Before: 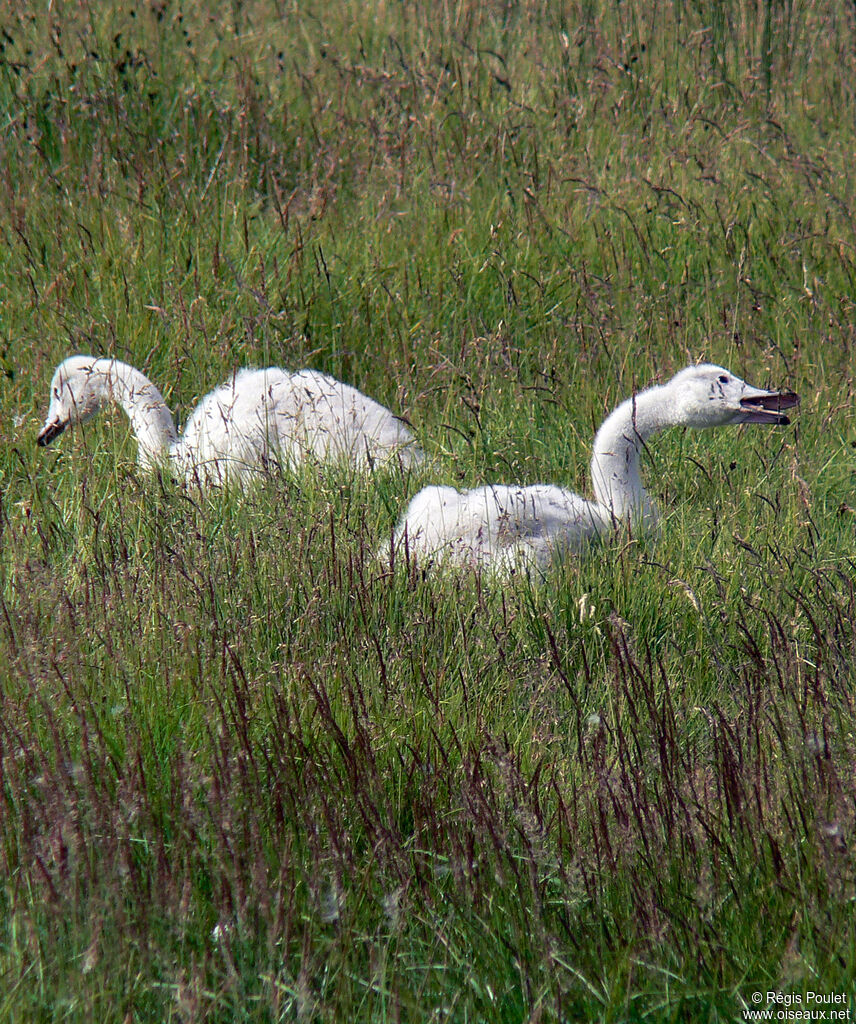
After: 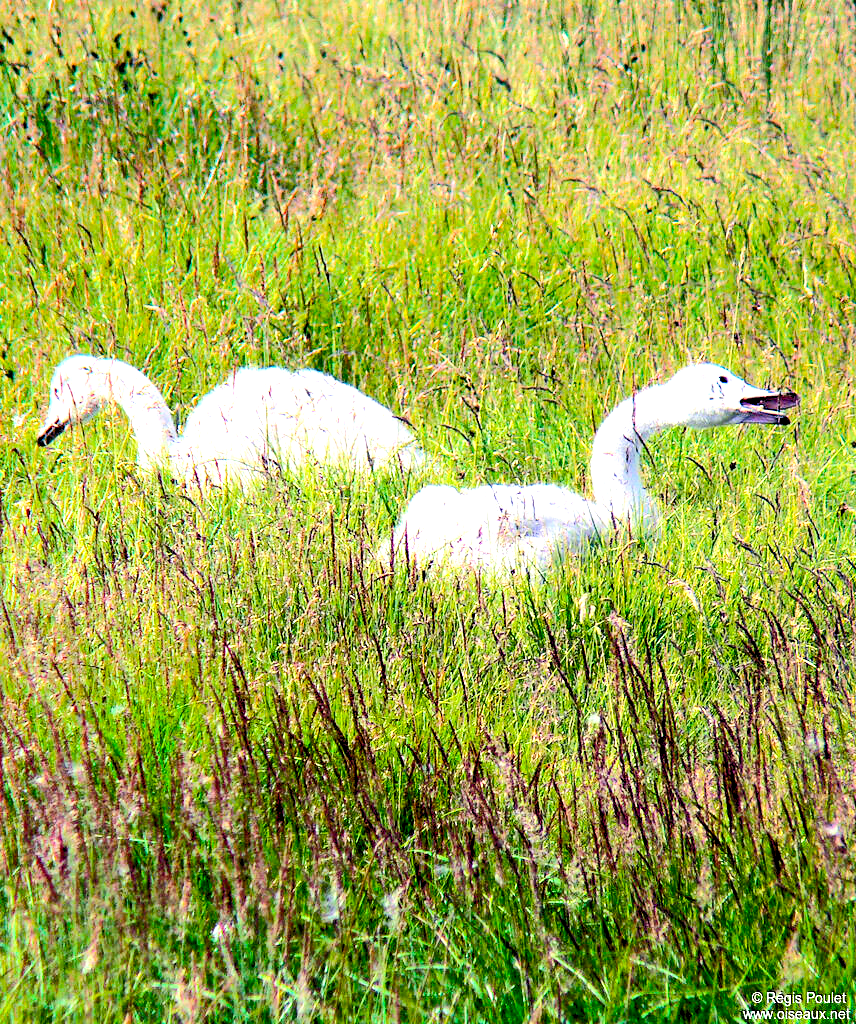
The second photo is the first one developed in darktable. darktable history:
base curve: curves: ch0 [(0, 0) (0.032, 0.037) (0.105, 0.228) (0.435, 0.76) (0.856, 0.983) (1, 1)]
color balance rgb: perceptual saturation grading › global saturation 30.765%, global vibrance 14.503%
levels: levels [0.036, 0.364, 0.827]
